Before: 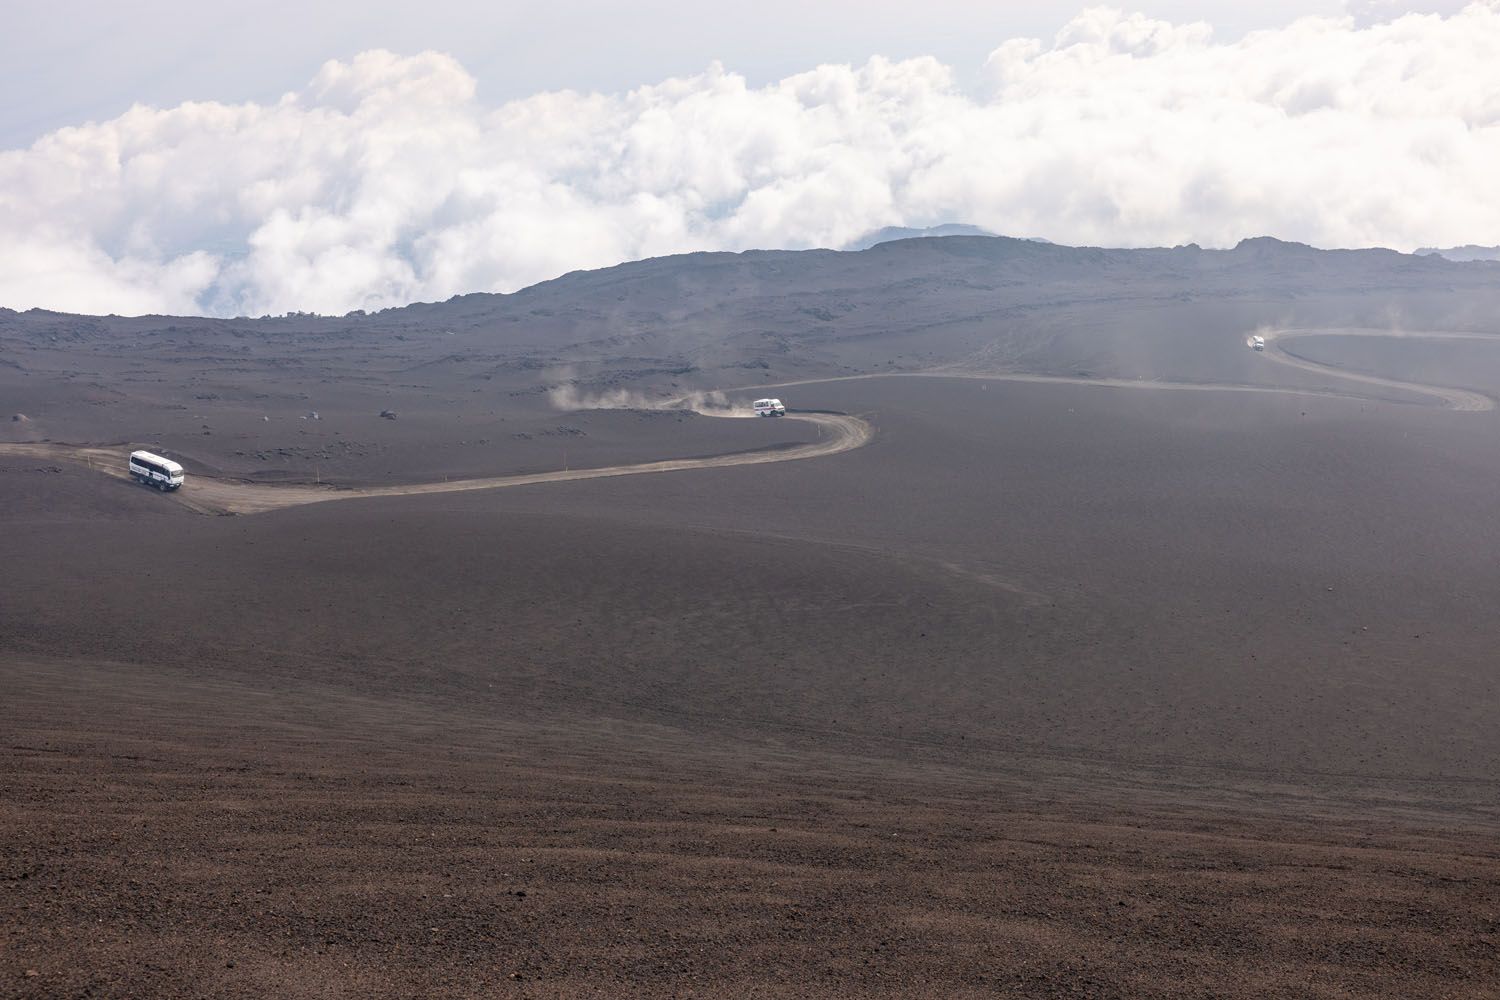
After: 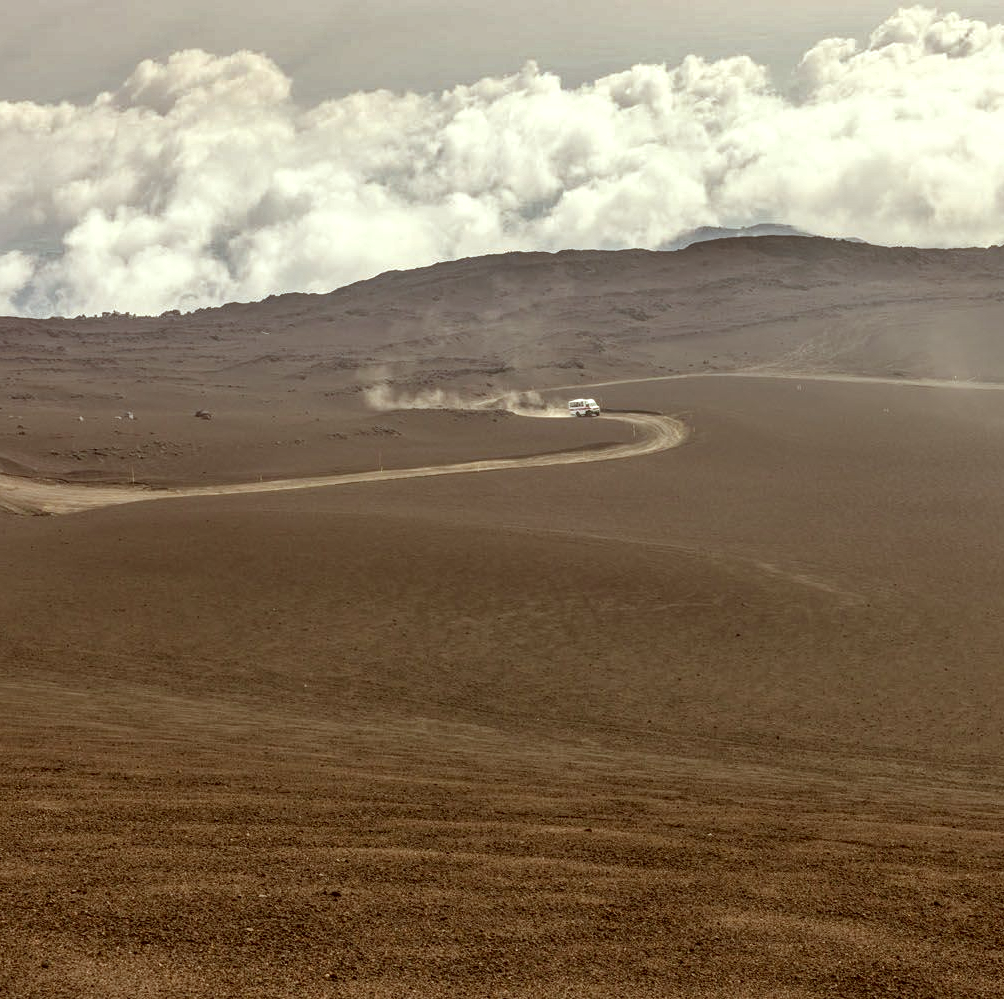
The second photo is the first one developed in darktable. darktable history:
shadows and highlights: radius 117.87, shadows 42.24, highlights -61.95, soften with gaussian
local contrast: detail 142%
color correction: highlights a* -5.29, highlights b* 9.8, shadows a* 9.85, shadows b* 24.43
crop and rotate: left 12.342%, right 20.703%
